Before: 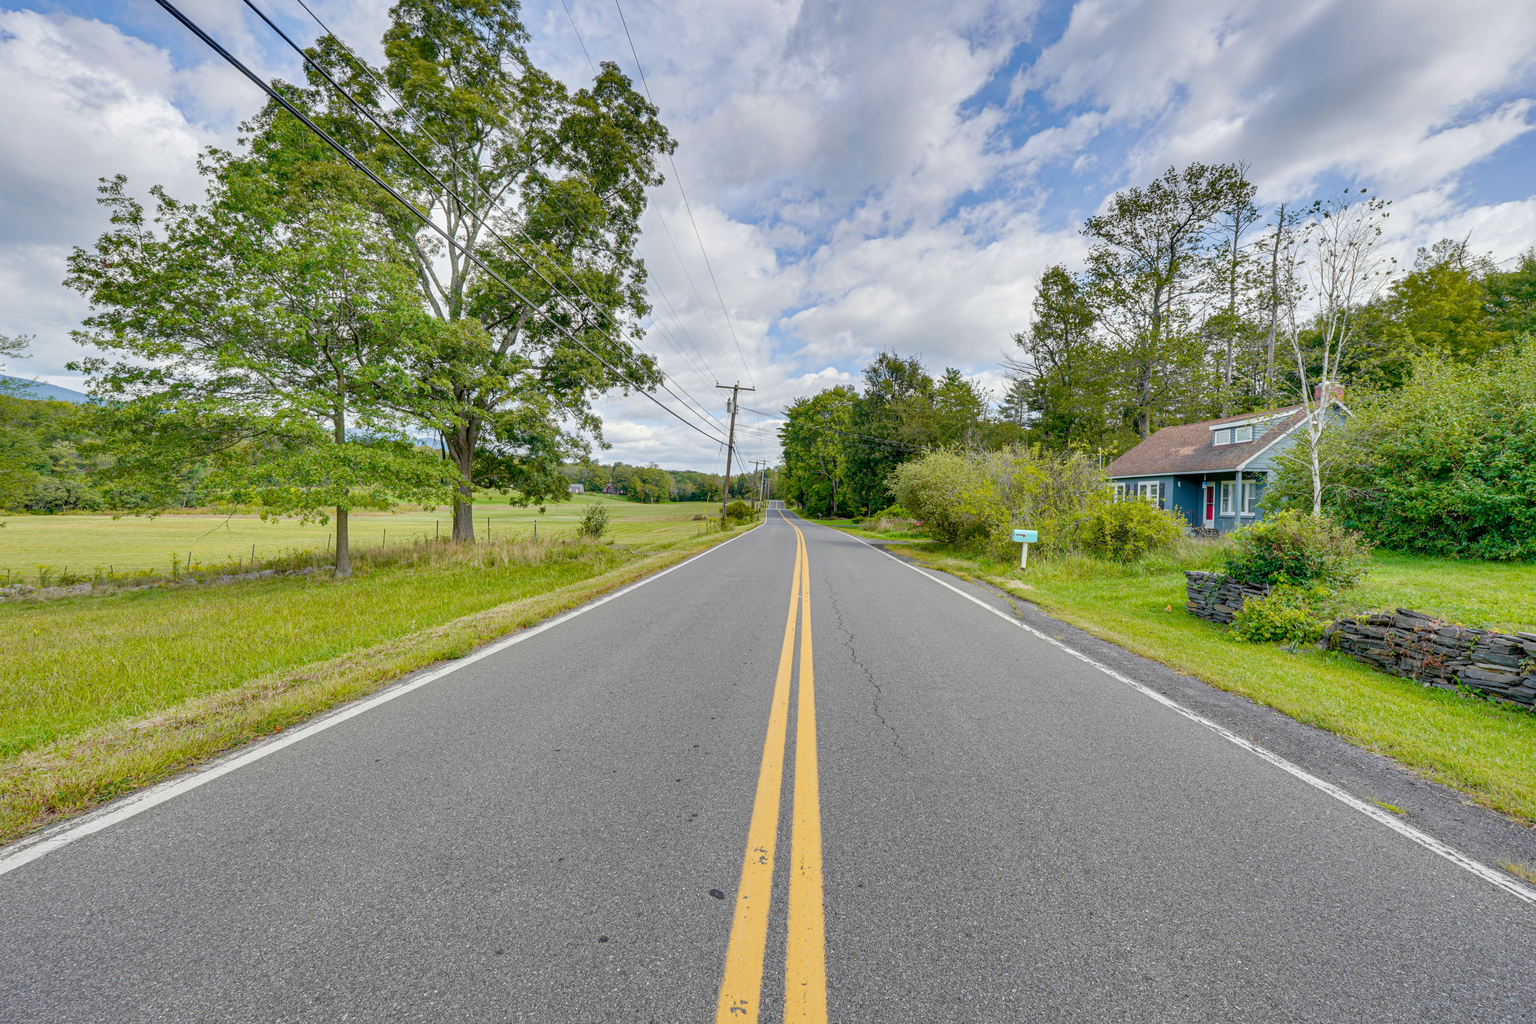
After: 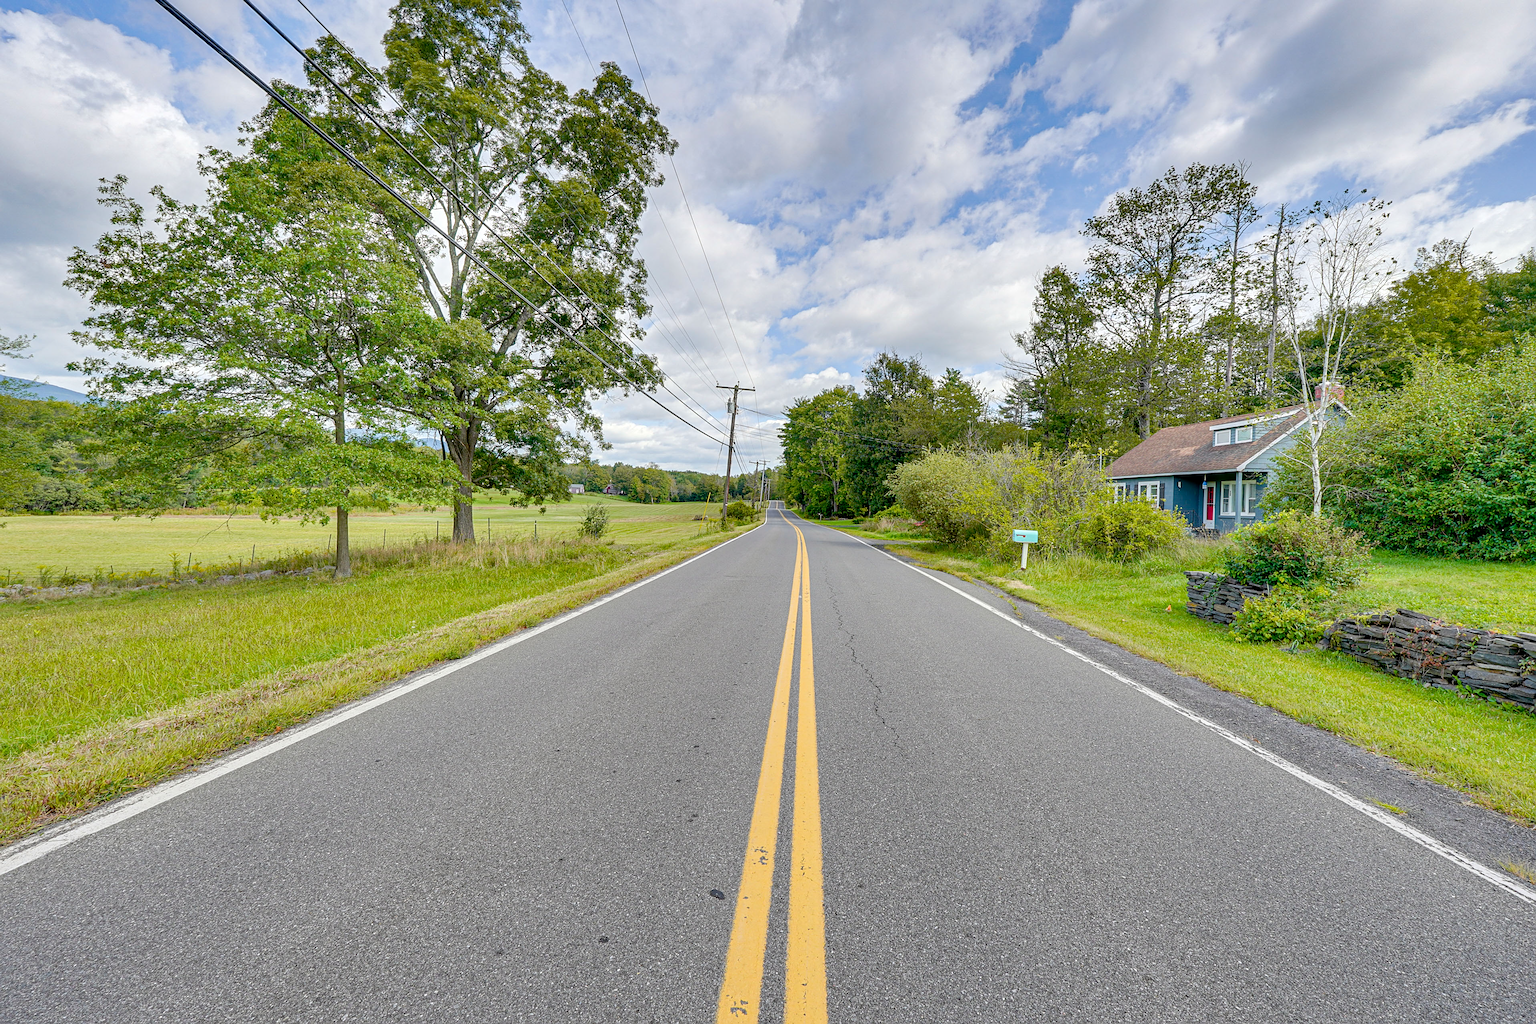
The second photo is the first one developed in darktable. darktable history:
sharpen: on, module defaults
exposure: black level correction 0.001, exposure 0.141 EV, compensate exposure bias true, compensate highlight preservation false
